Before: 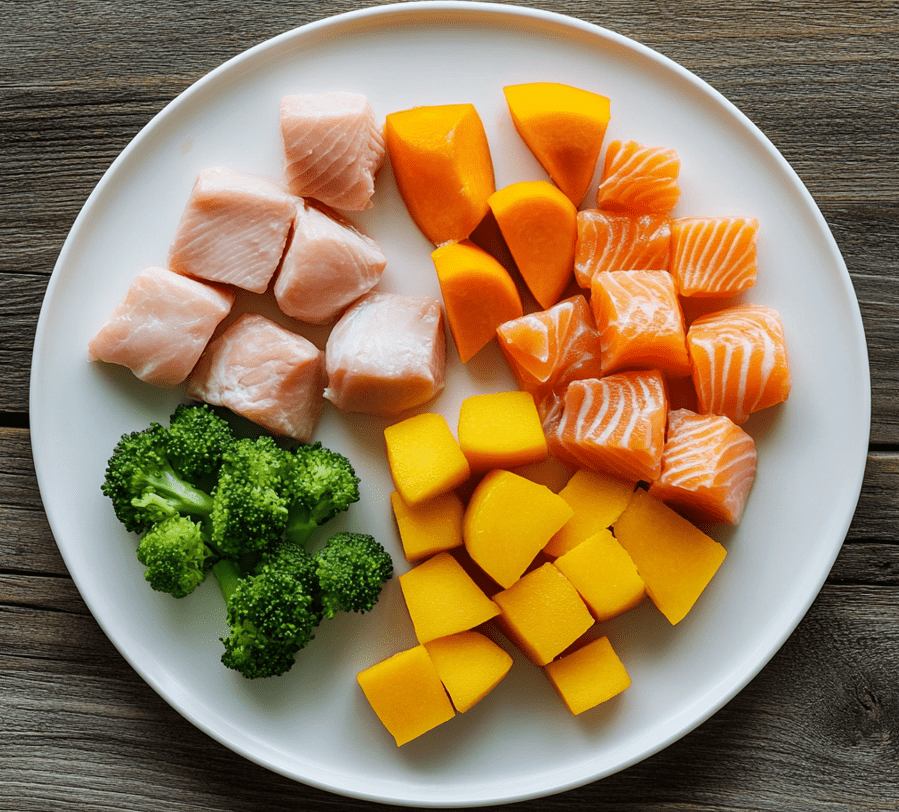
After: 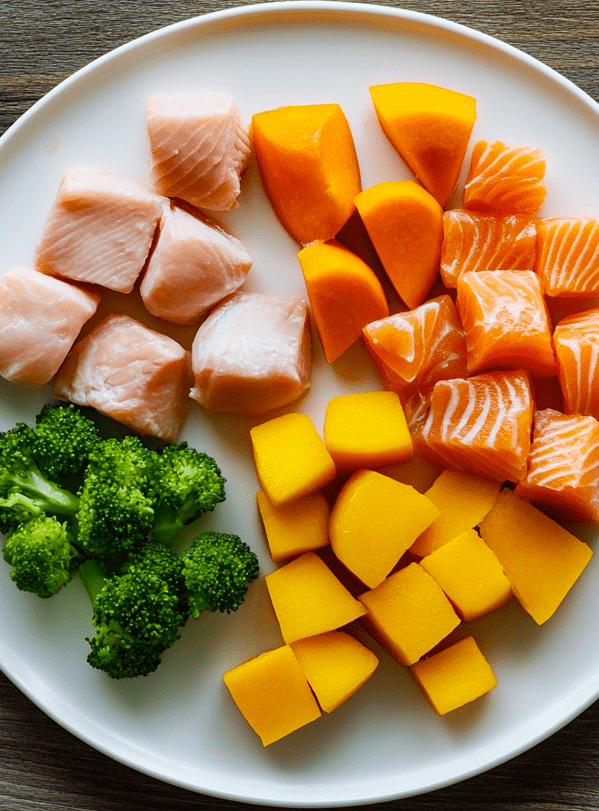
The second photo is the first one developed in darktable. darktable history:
color balance rgb: linear chroma grading › shadows -8%, linear chroma grading › global chroma 10%, perceptual saturation grading › global saturation 2%, perceptual saturation grading › highlights -2%, perceptual saturation grading › mid-tones 4%, perceptual saturation grading › shadows 8%, perceptual brilliance grading › global brilliance 2%, perceptual brilliance grading › highlights -4%, global vibrance 16%, saturation formula JzAzBz (2021)
shadows and highlights: shadows 0, highlights 40
crop and rotate: left 15.055%, right 18.278%
